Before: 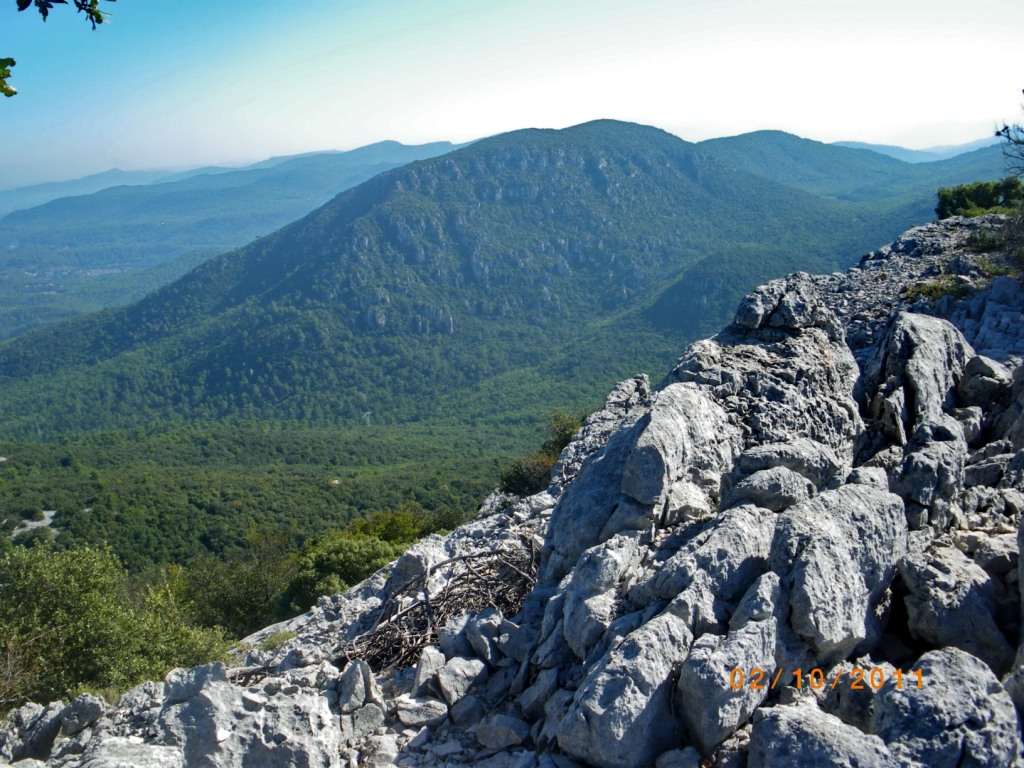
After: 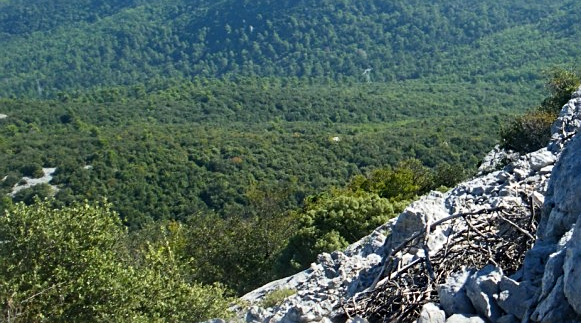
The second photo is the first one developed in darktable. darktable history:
contrast brightness saturation: contrast 0.196, brightness 0.148, saturation 0.137
sharpen: on, module defaults
crop: top 44.772%, right 43.22%, bottom 13.048%
